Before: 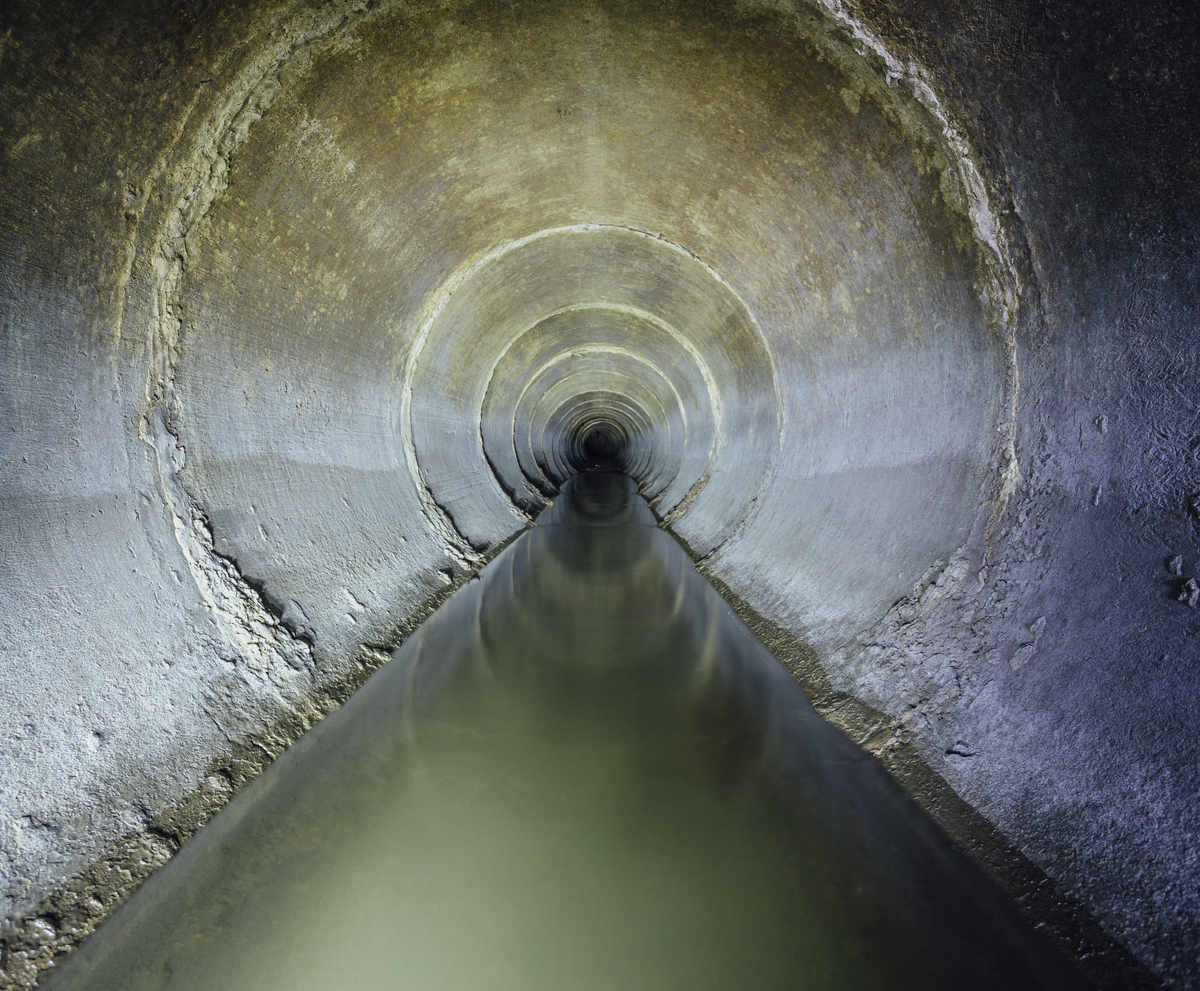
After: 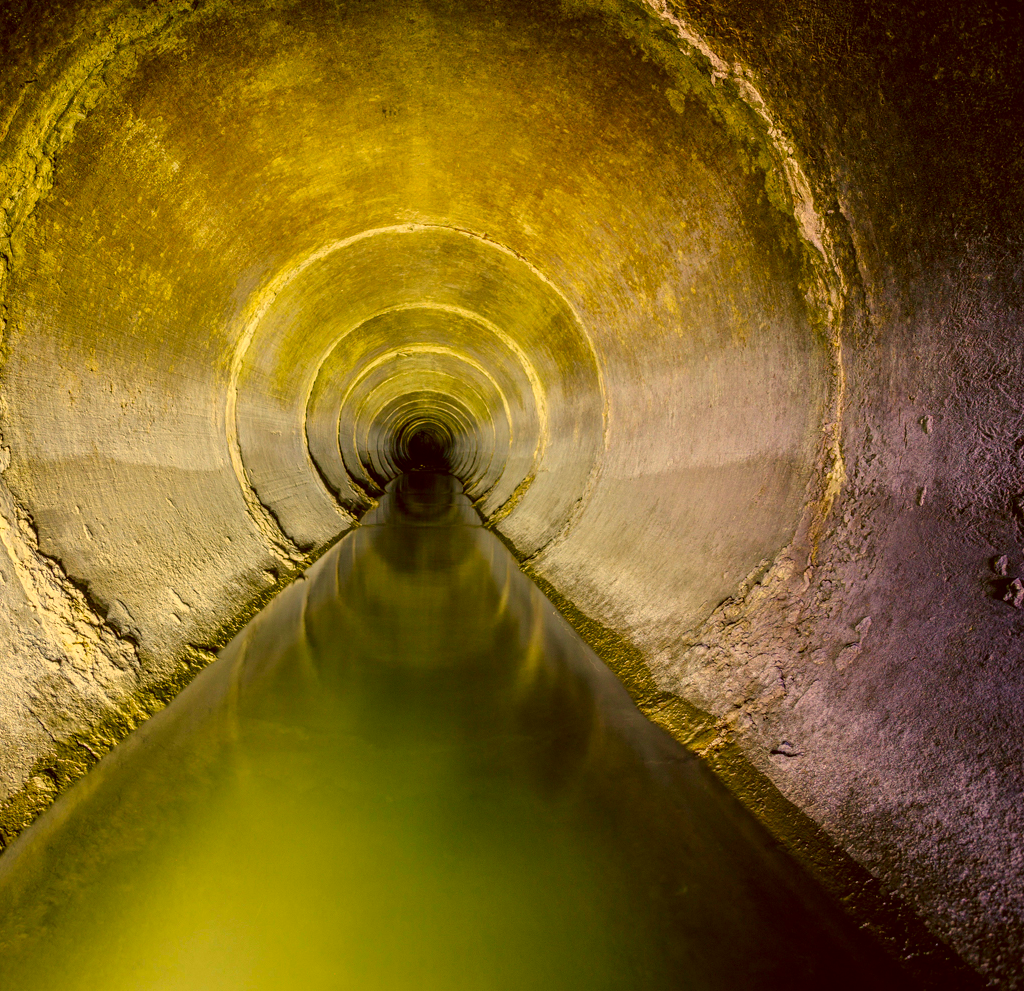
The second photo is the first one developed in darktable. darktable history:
local contrast: on, module defaults
crop and rotate: left 14.591%
color correction: highlights a* 10.5, highlights b* 29.86, shadows a* 2.86, shadows b* 18.09, saturation 1.74
